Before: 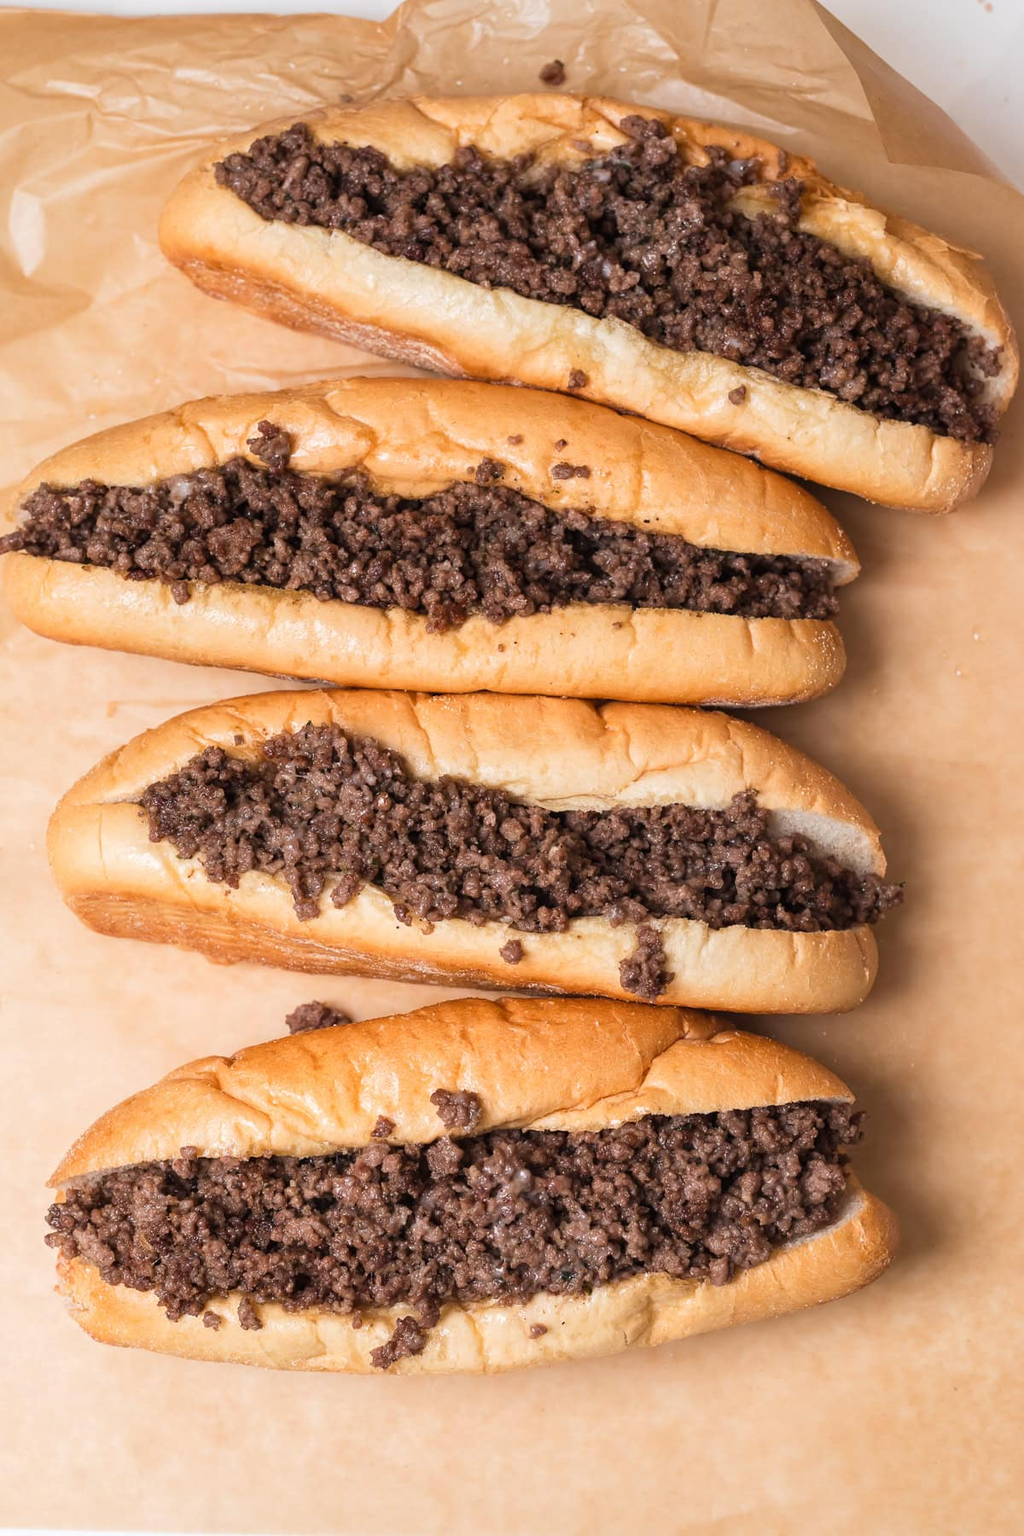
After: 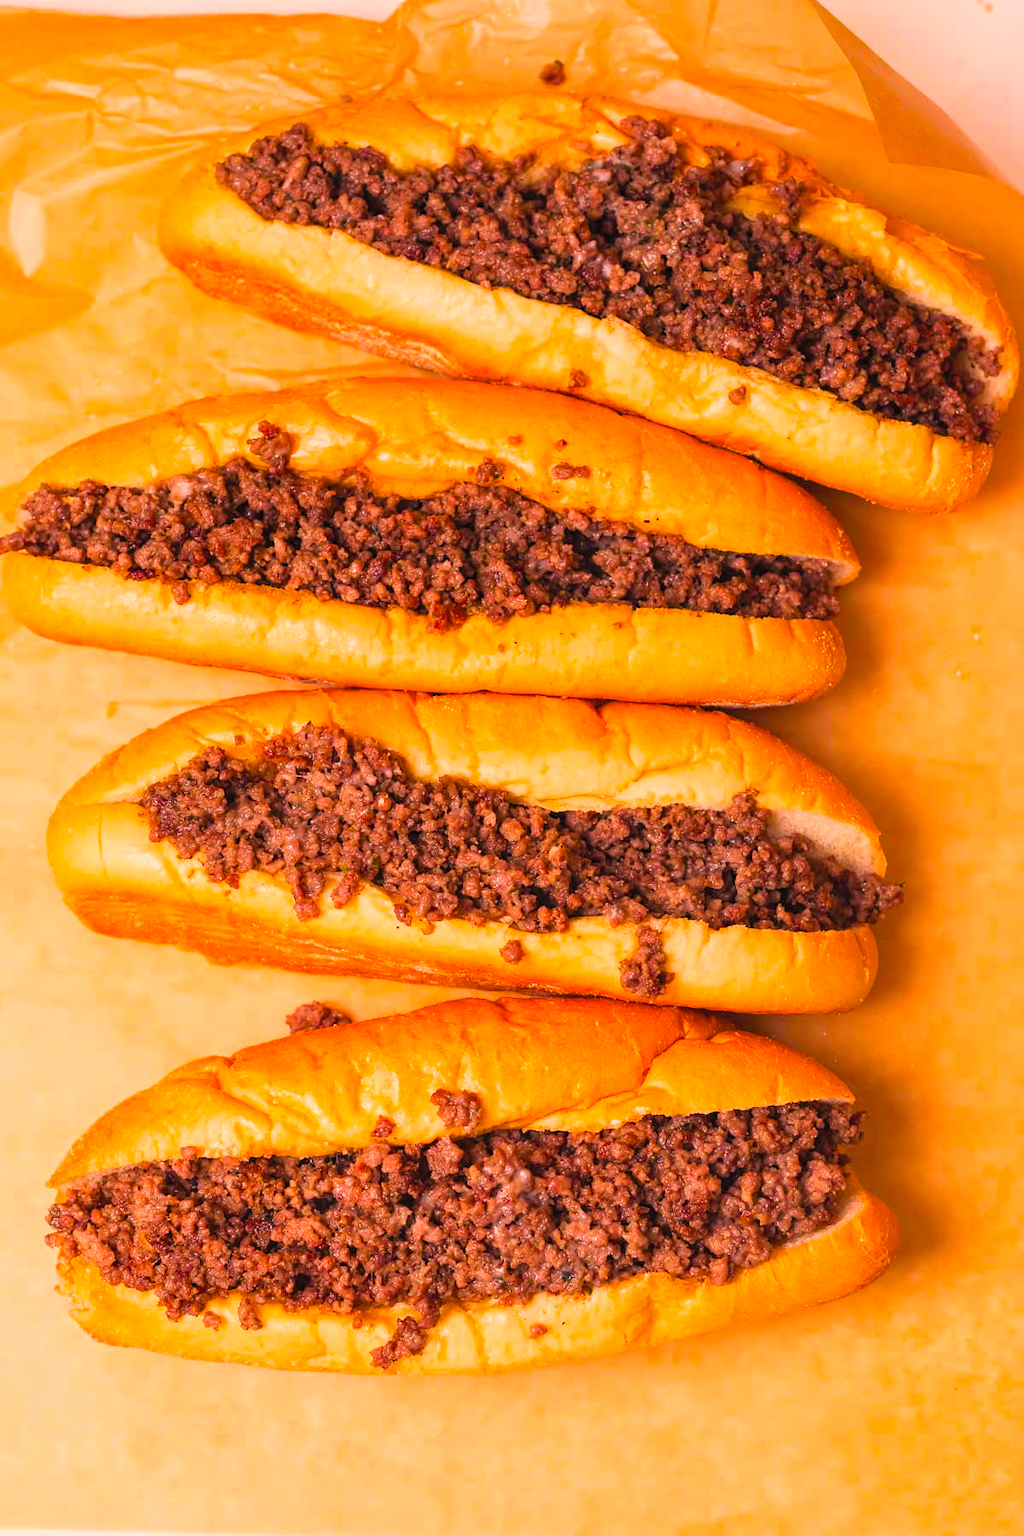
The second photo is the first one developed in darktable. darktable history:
color correction: highlights a* 21.11, highlights b* 19.9
contrast brightness saturation: contrast 0.068, brightness 0.174, saturation 0.41
color balance rgb: shadows lift › chroma 3.109%, shadows lift › hue 280.43°, power › chroma 0.226%, power › hue 61.34°, linear chroma grading › global chroma 15.25%, perceptual saturation grading › global saturation 25.433%
